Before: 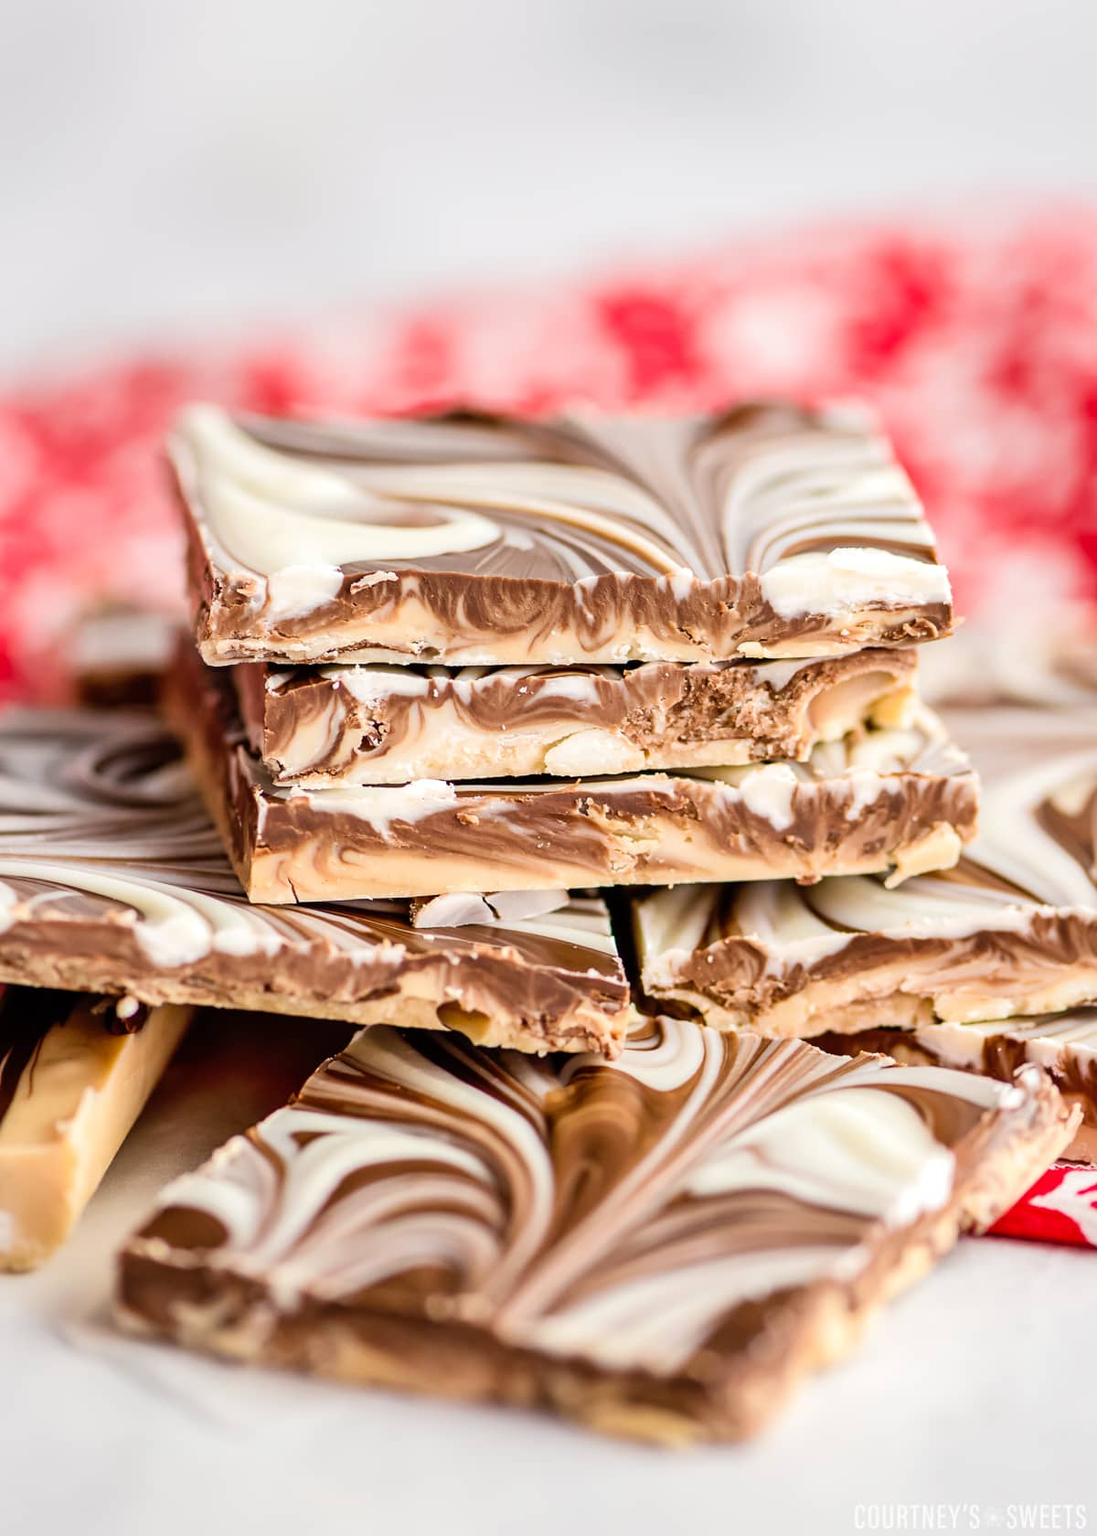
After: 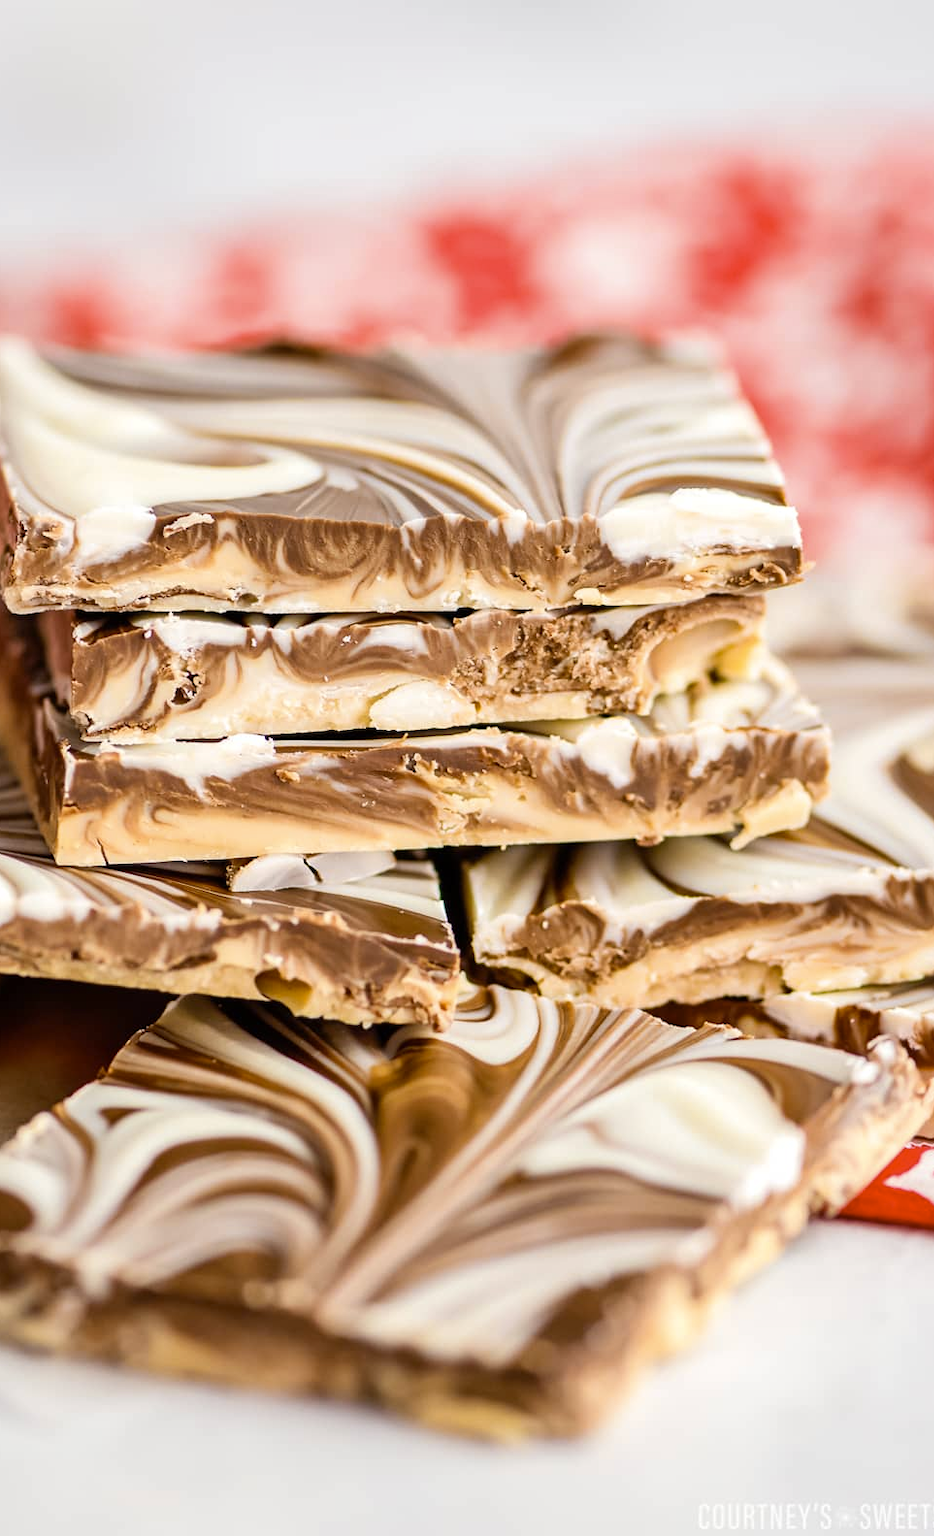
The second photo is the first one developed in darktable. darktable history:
crop and rotate: left 17.959%, top 5.771%, right 1.742%
color contrast: green-magenta contrast 0.8, blue-yellow contrast 1.1, unbound 0
